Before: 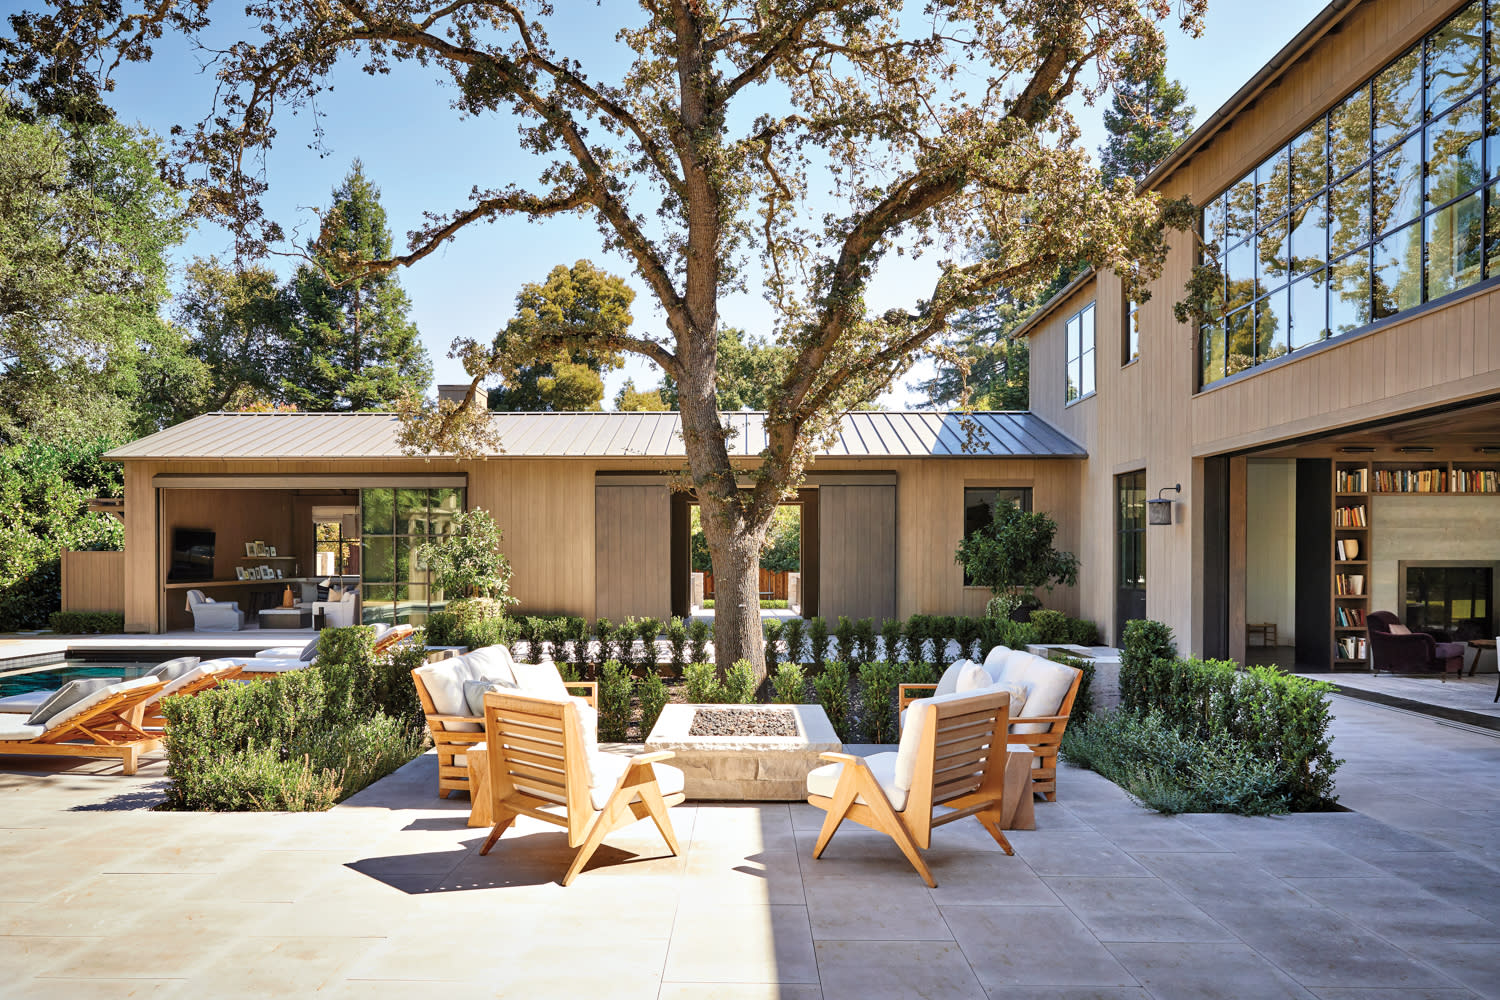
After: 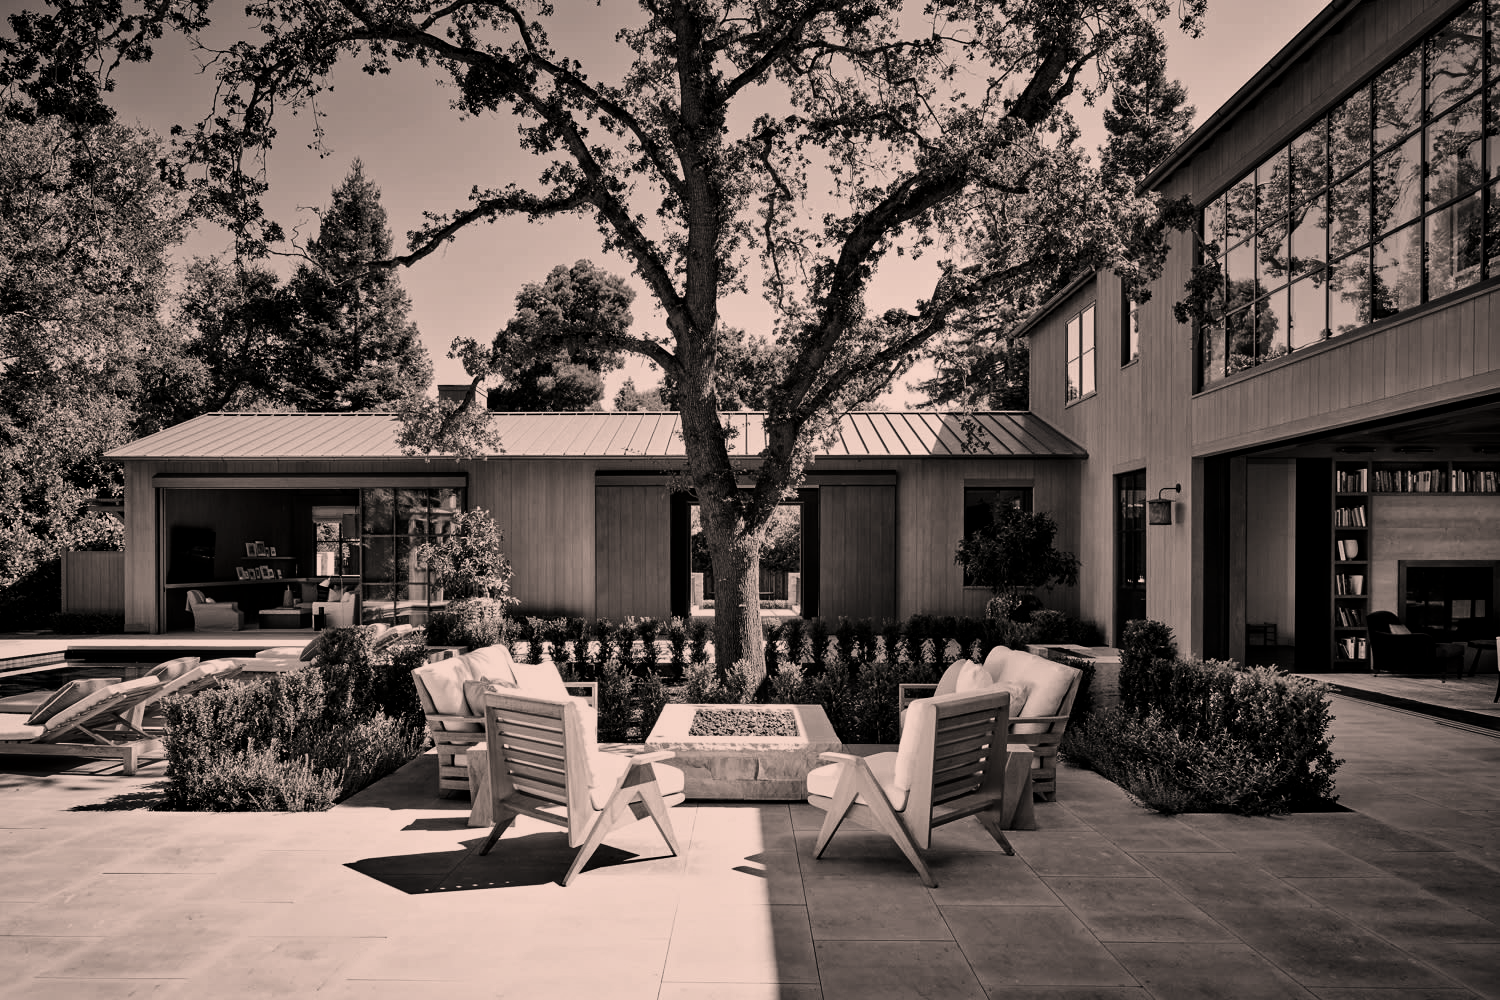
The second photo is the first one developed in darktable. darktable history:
exposure: exposure 1.001 EV, compensate highlight preservation false
contrast brightness saturation: contrast 0.019, brightness -0.996, saturation -0.984
filmic rgb: black relative exposure -7.65 EV, white relative exposure 4.56 EV, threshold 3.02 EV, hardness 3.61, contrast 1.05, enable highlight reconstruction true
color correction: highlights a* 11.85, highlights b* 12.32
